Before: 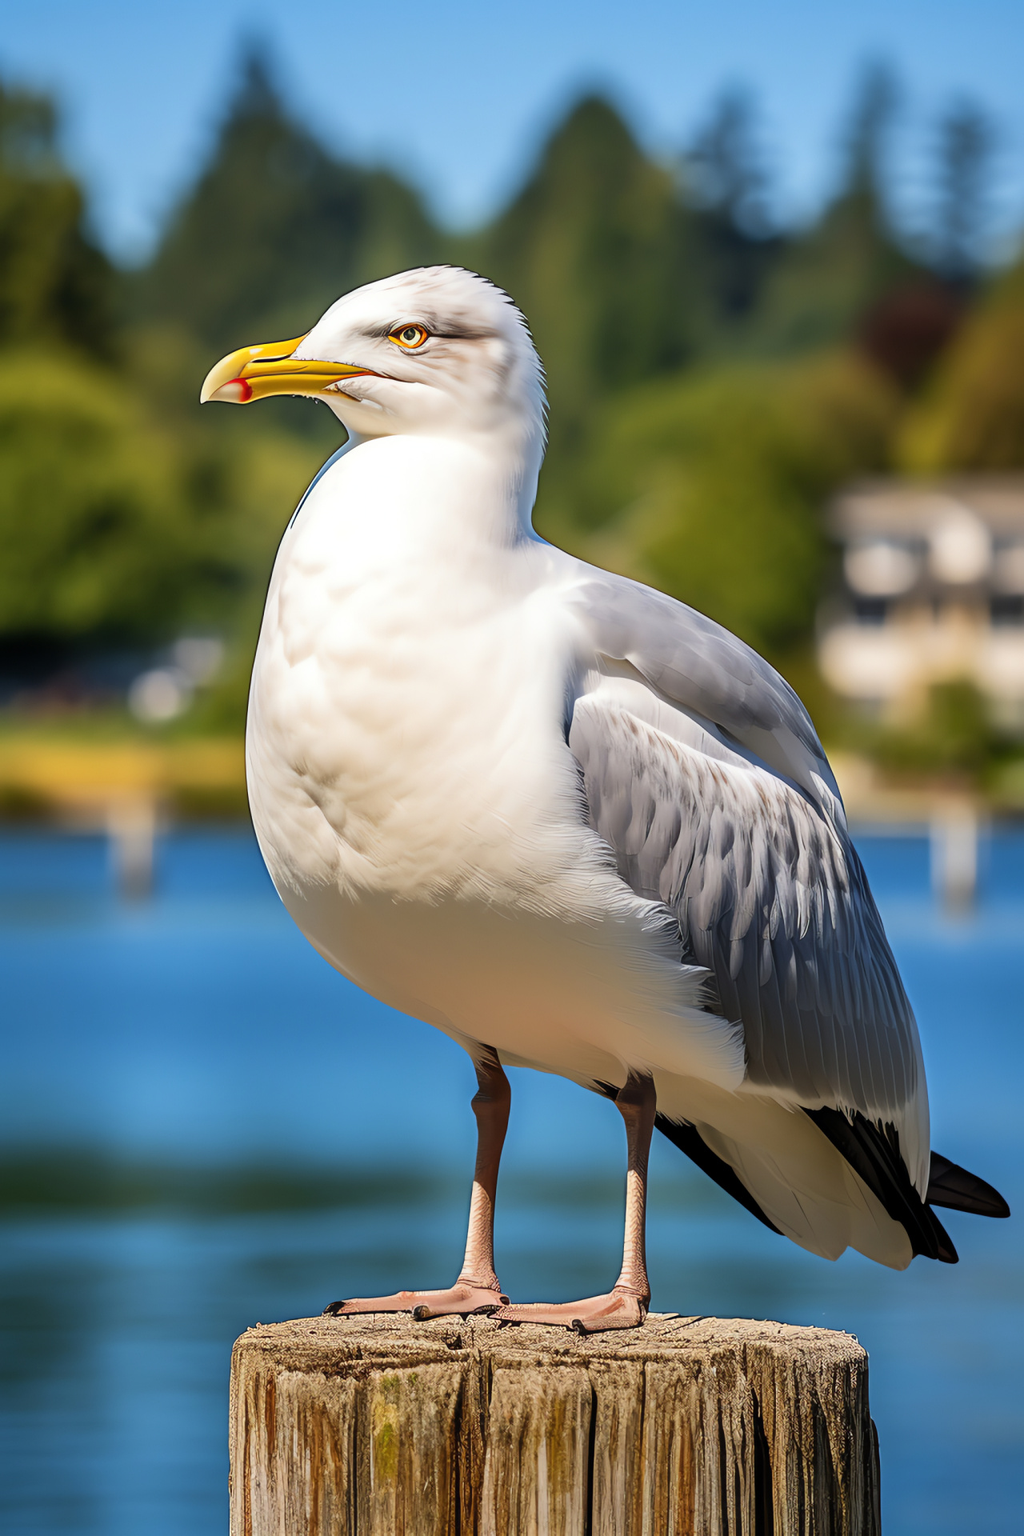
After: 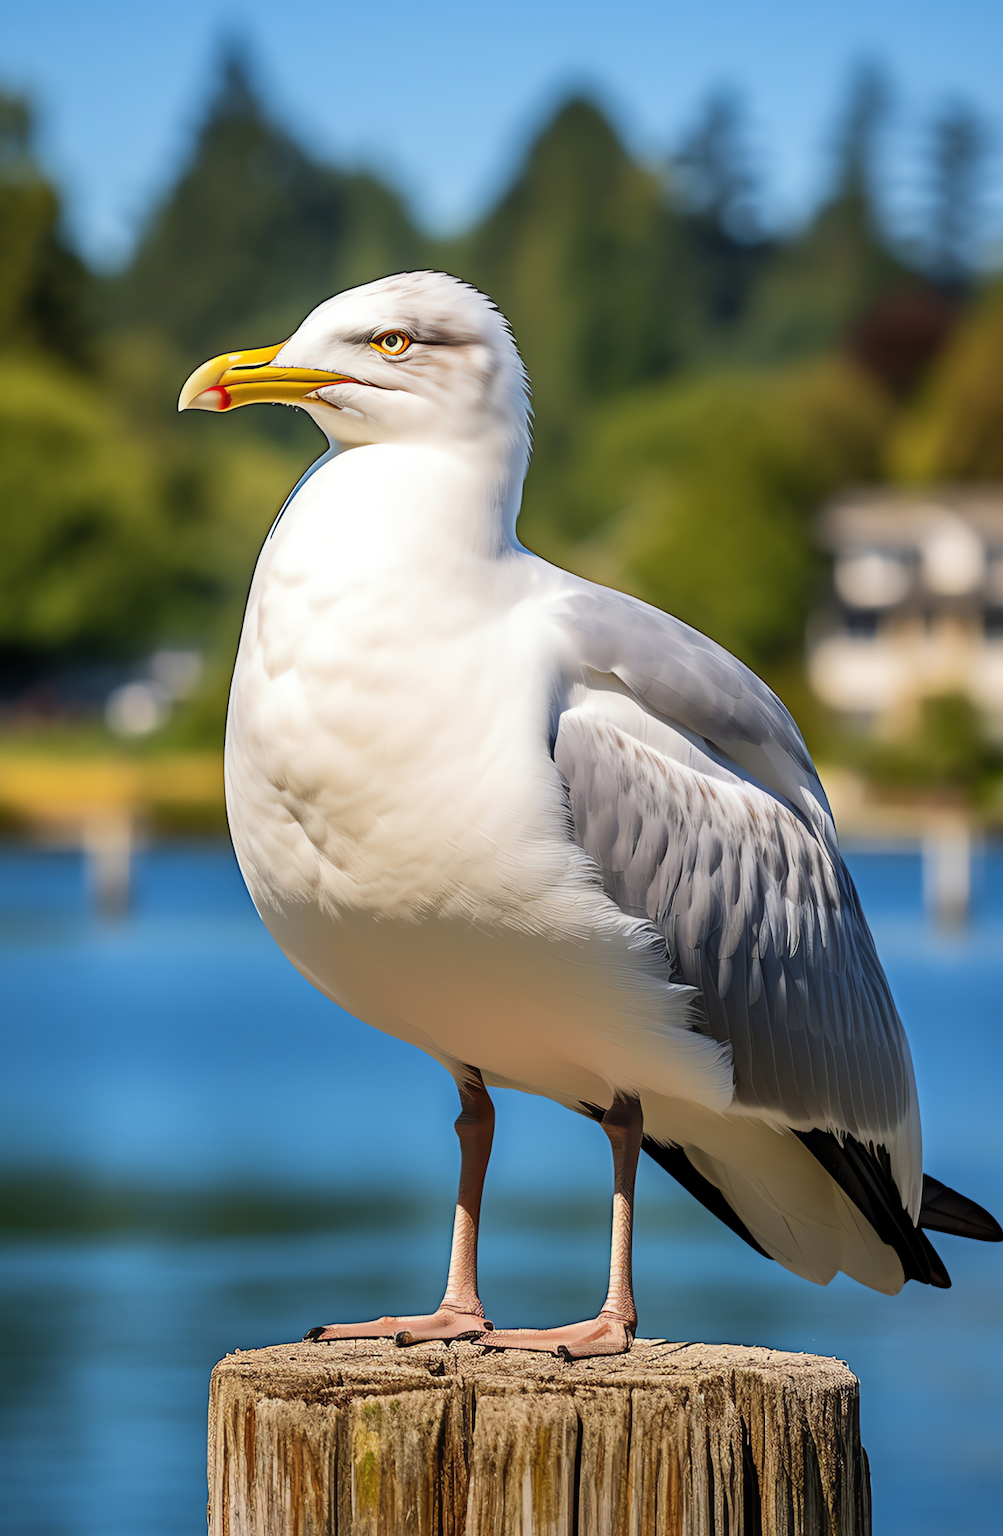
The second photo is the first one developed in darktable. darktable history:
crop and rotate: left 2.541%, right 1.288%, bottom 1.876%
exposure: compensate highlight preservation false
